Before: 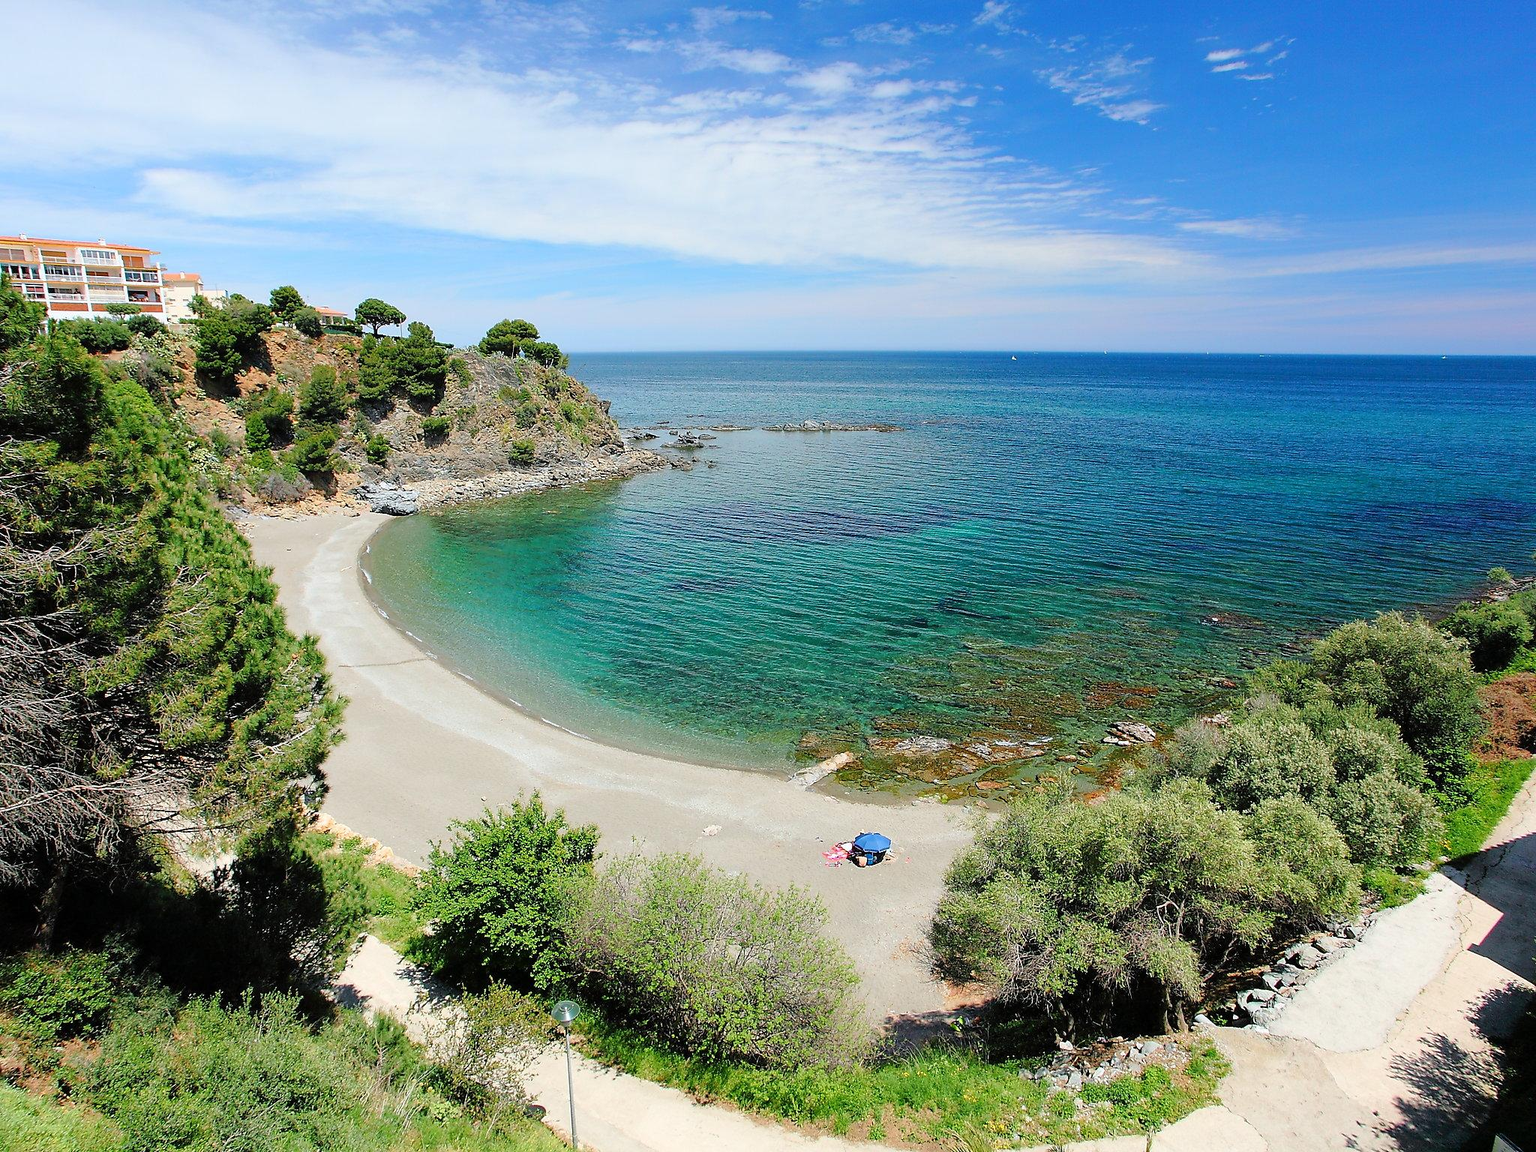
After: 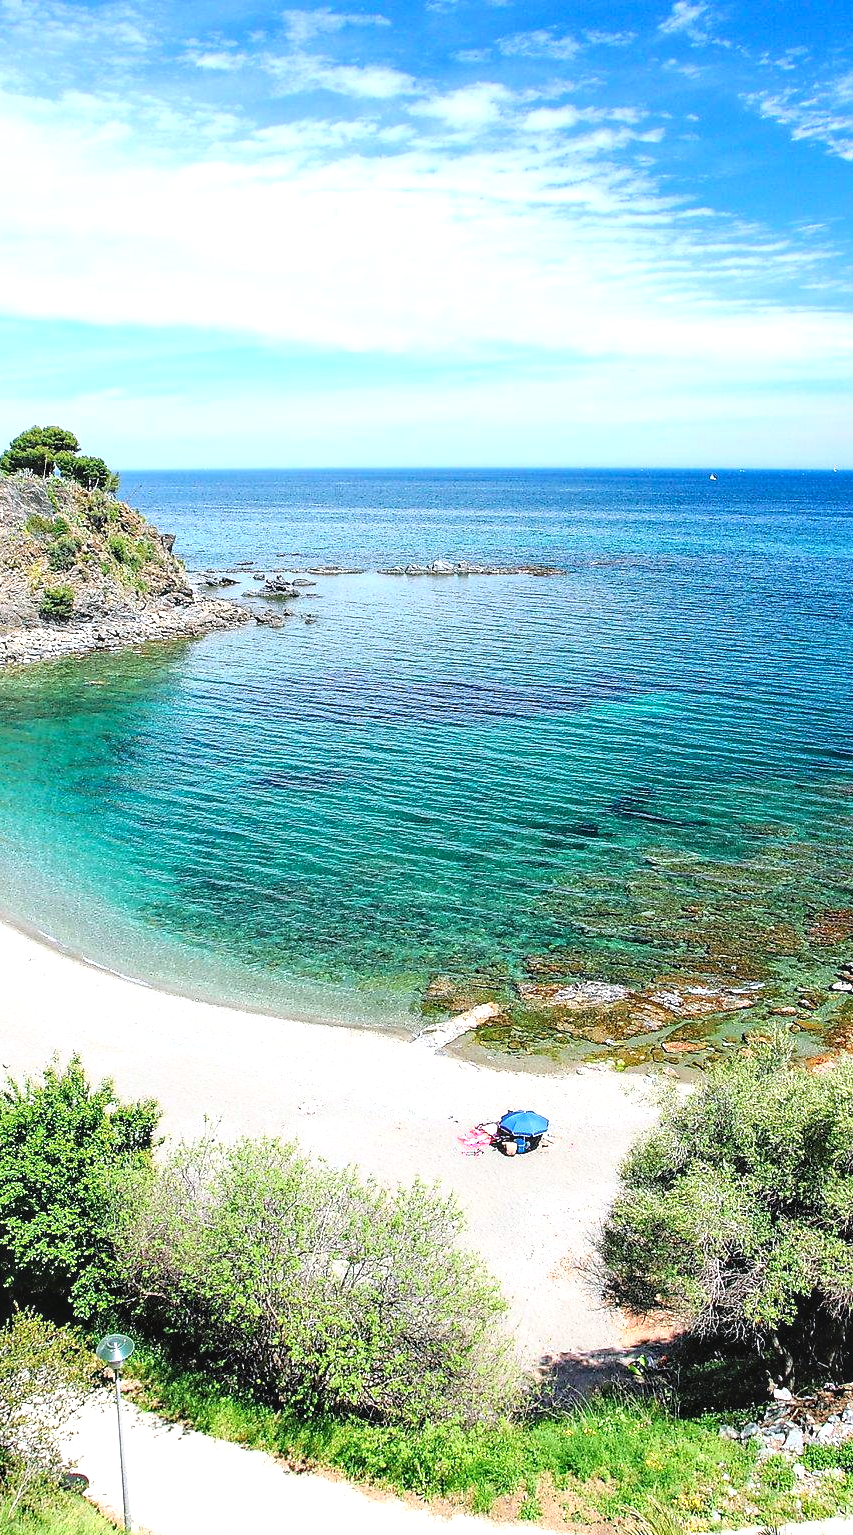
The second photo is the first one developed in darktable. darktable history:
crop: left 31.229%, right 27.105%
exposure: black level correction 0, exposure 0.7 EV, compensate exposure bias true, compensate highlight preservation false
local contrast: on, module defaults
color calibration: illuminant as shot in camera, x 0.358, y 0.373, temperature 4628.91 K
rgb curve: curves: ch0 [(0, 0) (0.078, 0.051) (0.929, 0.956) (1, 1)], compensate middle gray true
